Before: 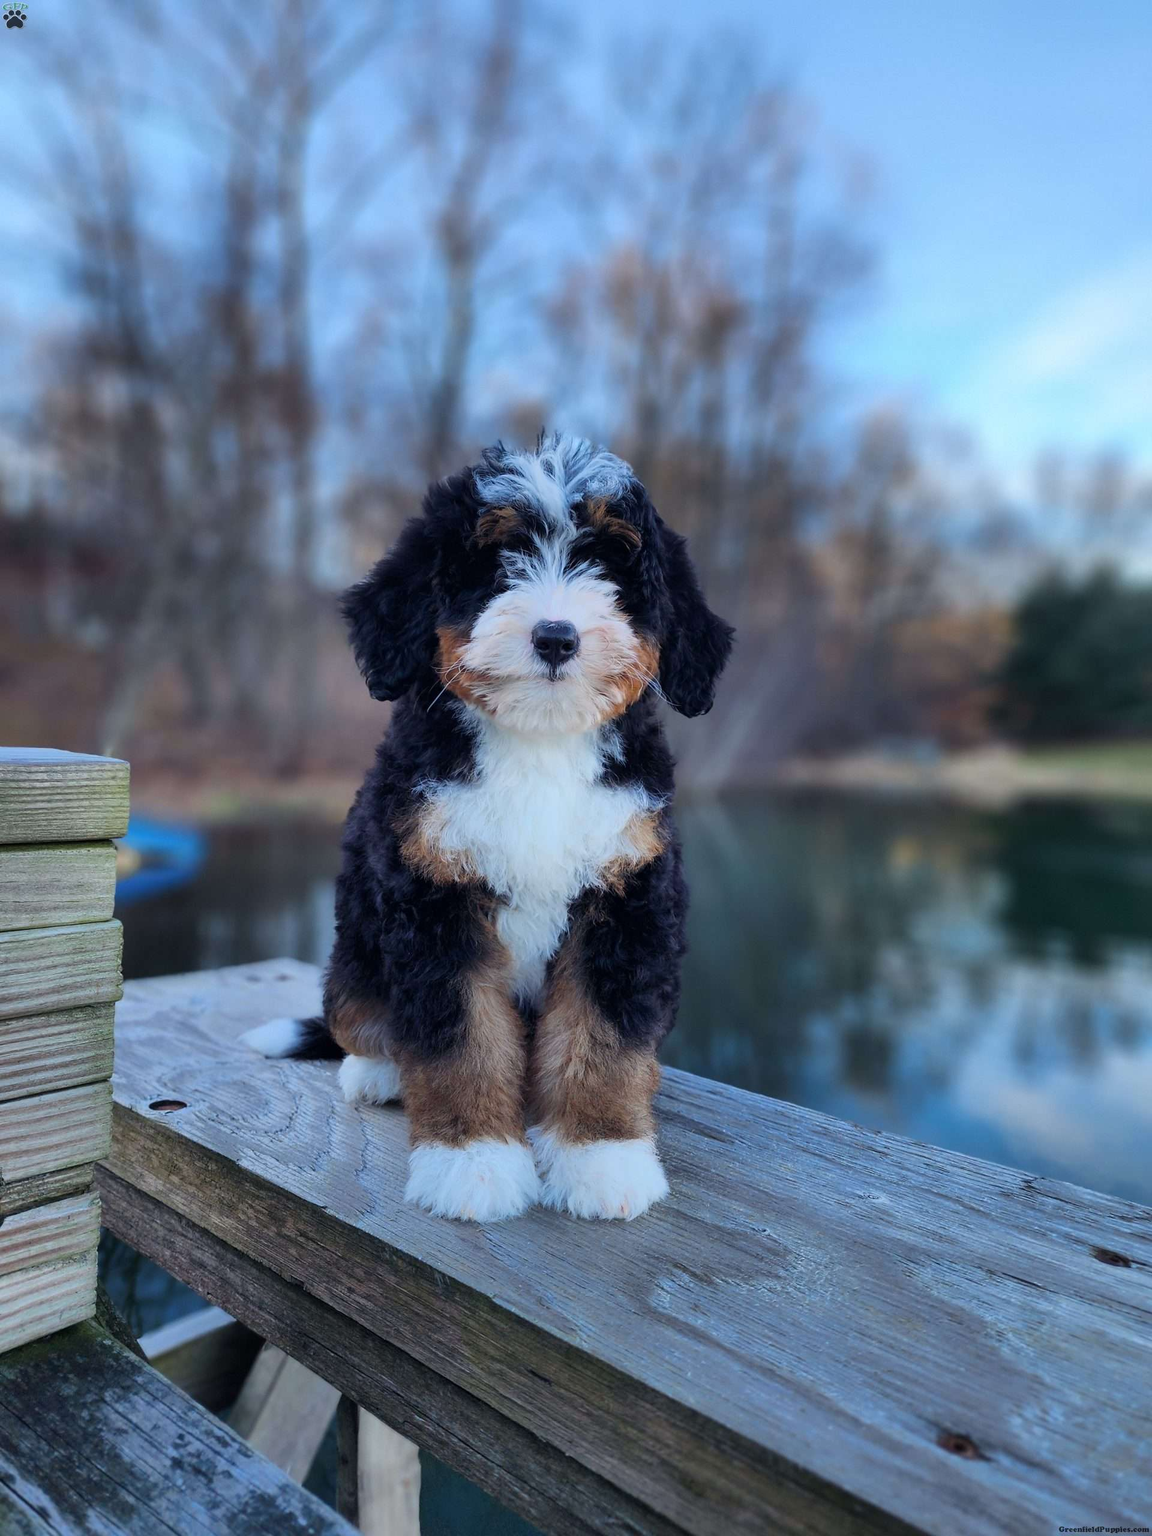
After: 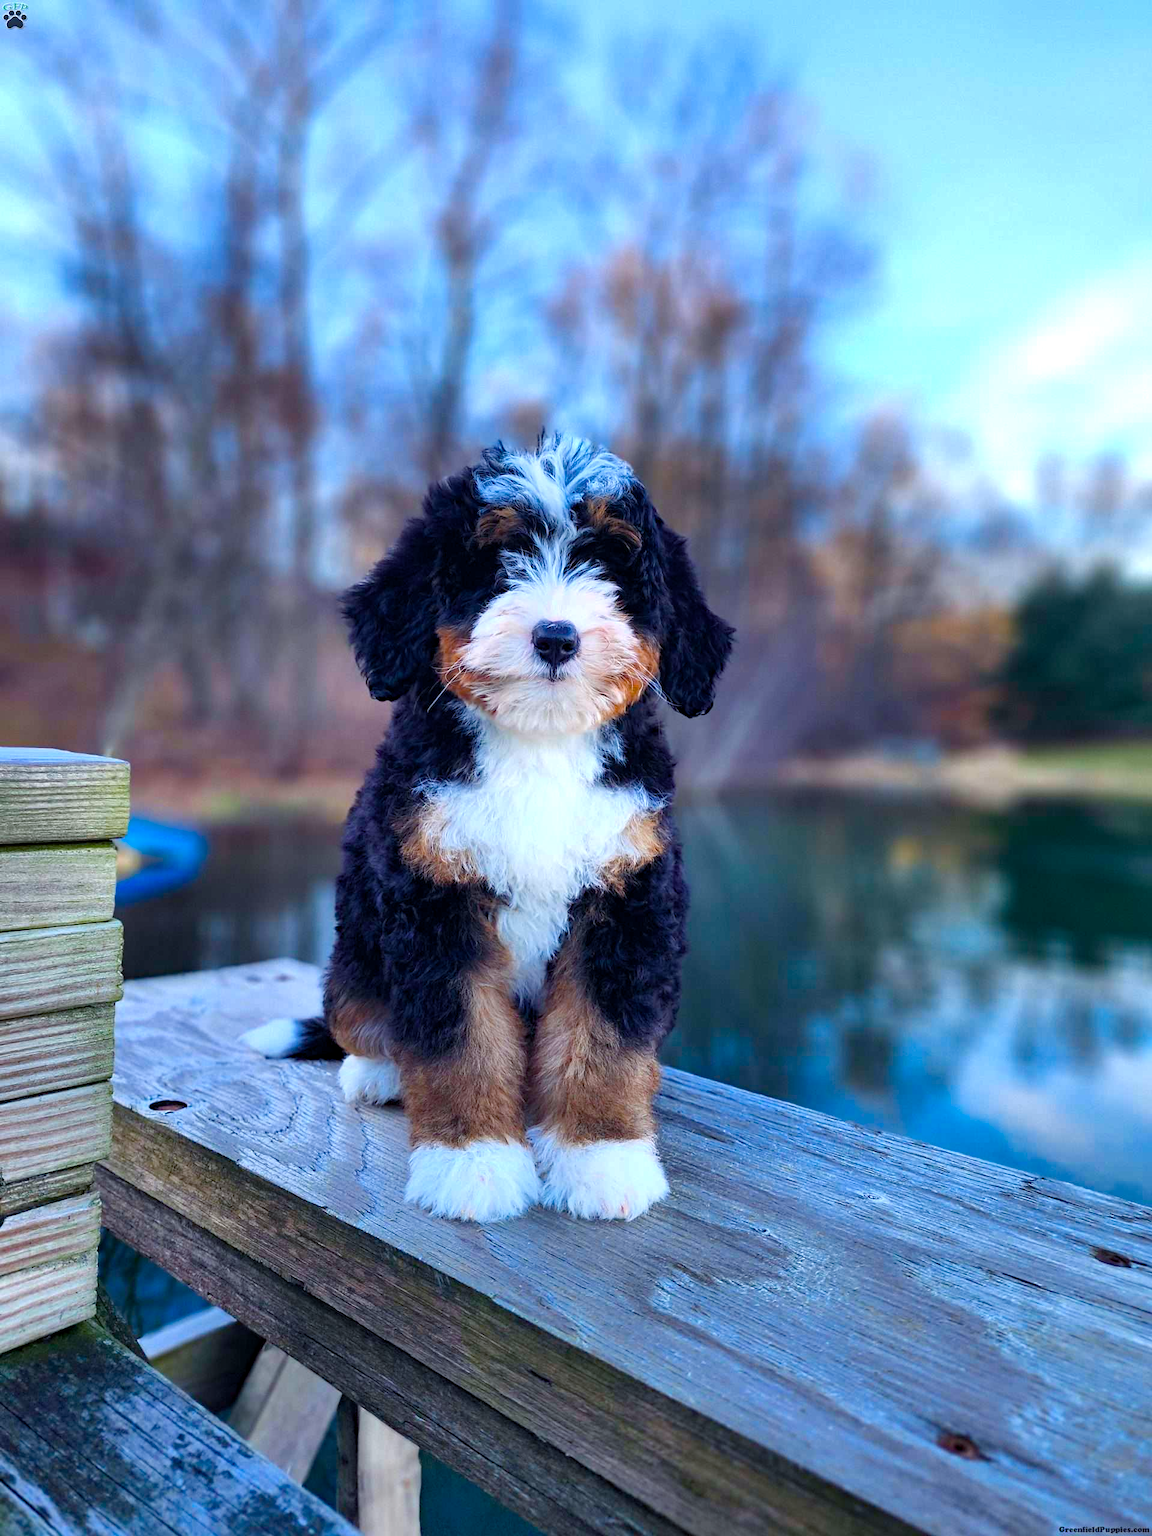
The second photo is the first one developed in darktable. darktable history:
haze removal: compatibility mode true, adaptive false
color balance rgb: power › chroma 0.49%, power › hue 260.11°, perceptual saturation grading › global saturation 27.458%, perceptual saturation grading › highlights -28.407%, perceptual saturation grading › mid-tones 15.45%, perceptual saturation grading › shadows 34.188%, perceptual brilliance grading › global brilliance 18.797%, global vibrance 5.968%
